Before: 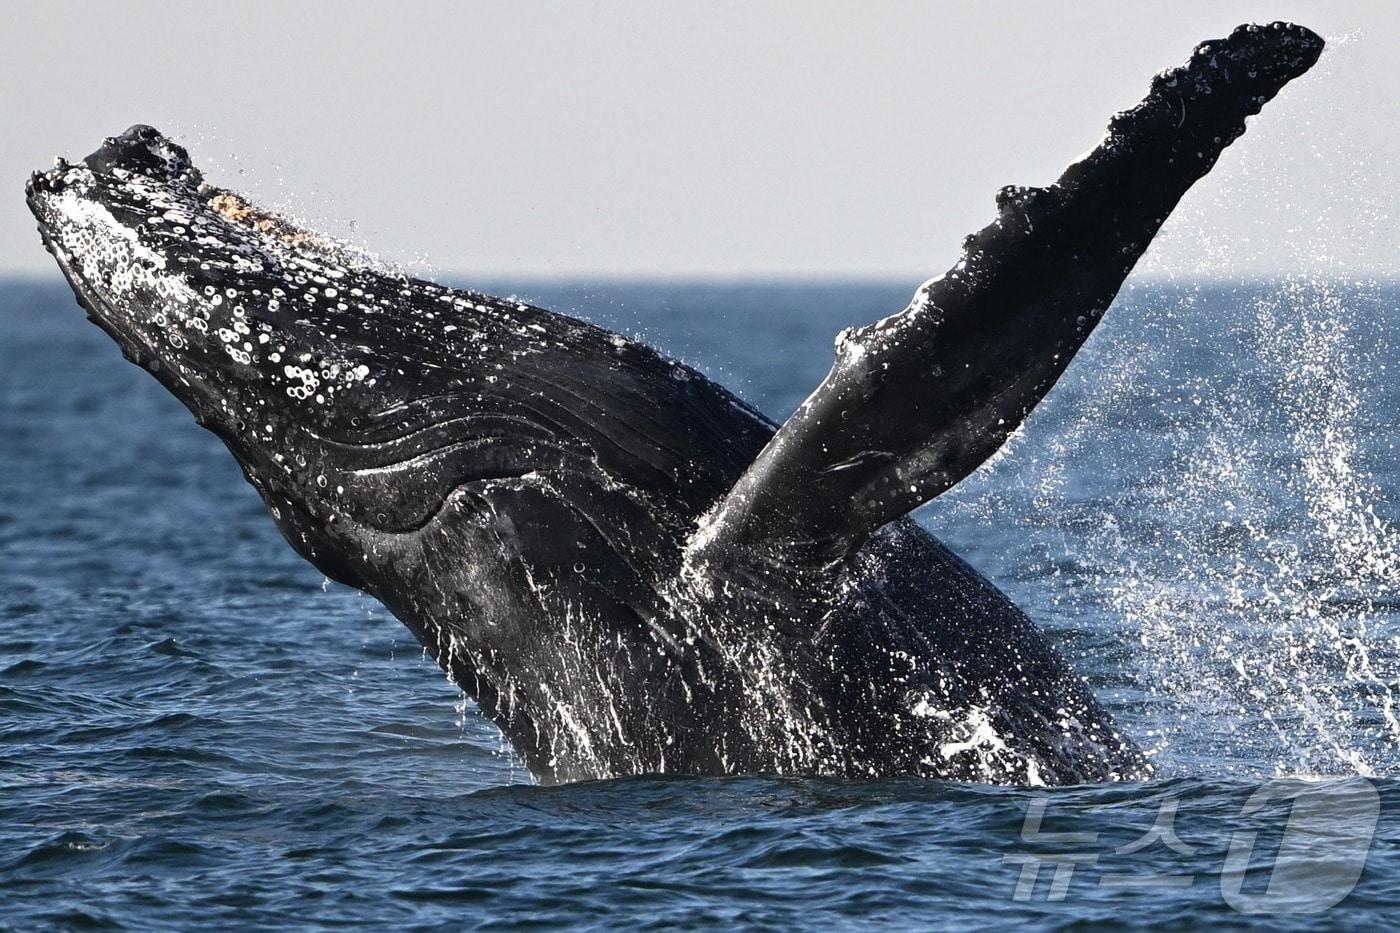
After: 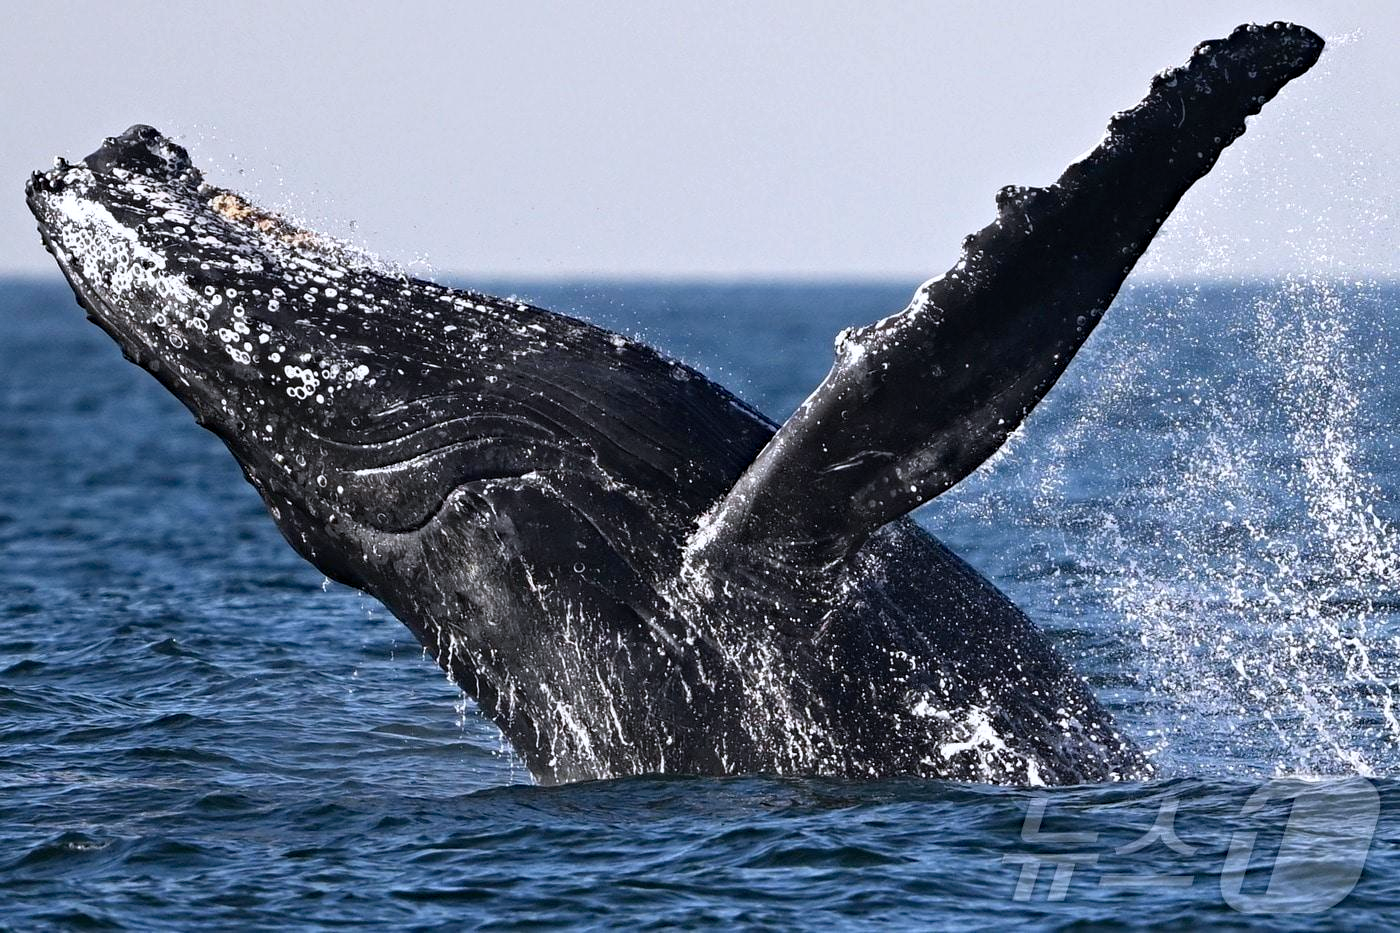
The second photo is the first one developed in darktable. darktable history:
haze removal: strength 0.29, distance 0.25, compatibility mode true, adaptive false
color calibration: illuminant as shot in camera, x 0.358, y 0.373, temperature 4628.91 K
